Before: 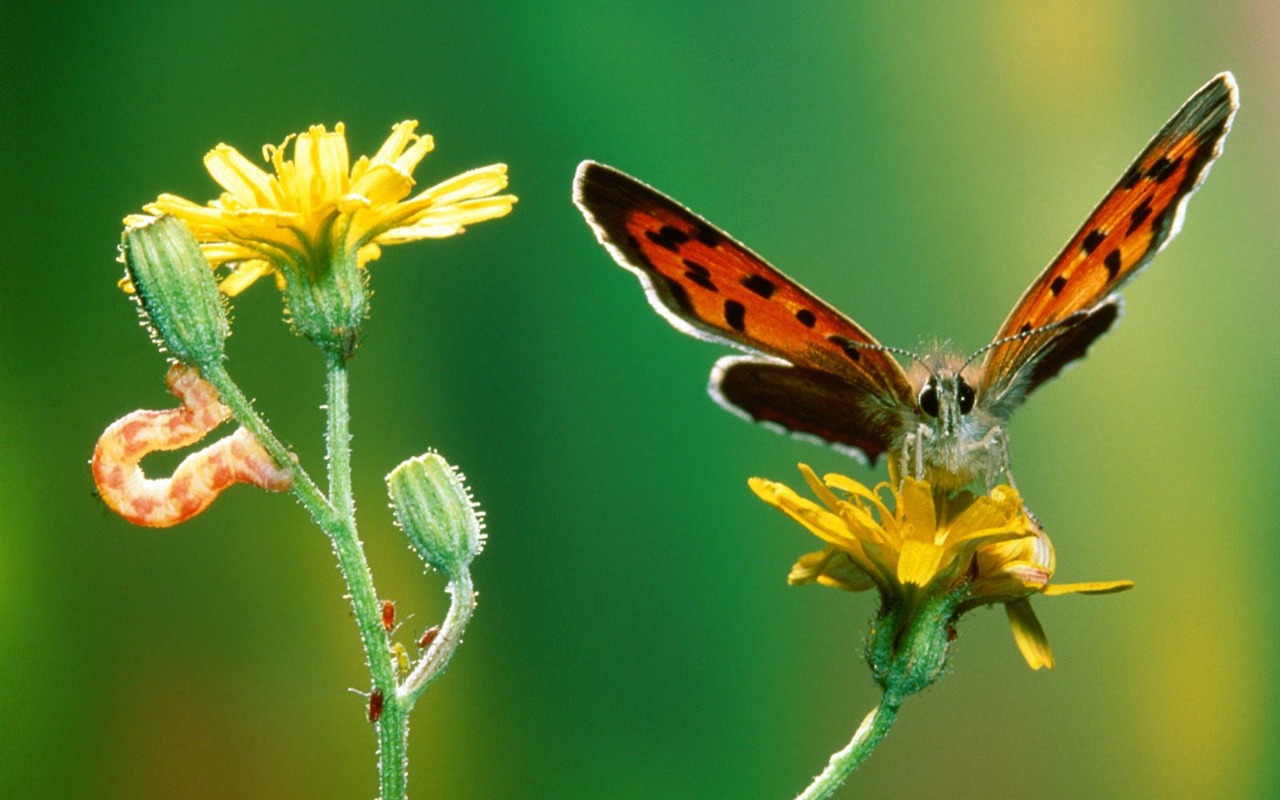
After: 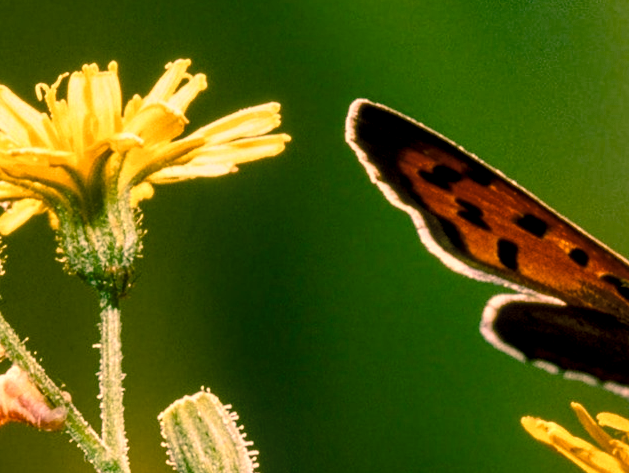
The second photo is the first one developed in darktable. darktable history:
color balance rgb: highlights gain › chroma 0.272%, highlights gain › hue 332.33°, perceptual saturation grading › global saturation 25.801%, perceptual saturation grading › highlights -28.386%, perceptual saturation grading › shadows 33.372%, perceptual brilliance grading › highlights 5.624%, perceptual brilliance grading › shadows -10.303%, global vibrance 0.972%, saturation formula JzAzBz (2021)
local contrast: detail 130%
color correction: highlights a* 39.84, highlights b* 39.88, saturation 0.688
exposure: black level correction 0.005, exposure 0.003 EV, compensate highlight preservation false
crop: left 17.764%, top 7.656%, right 33.069%, bottom 32.598%
